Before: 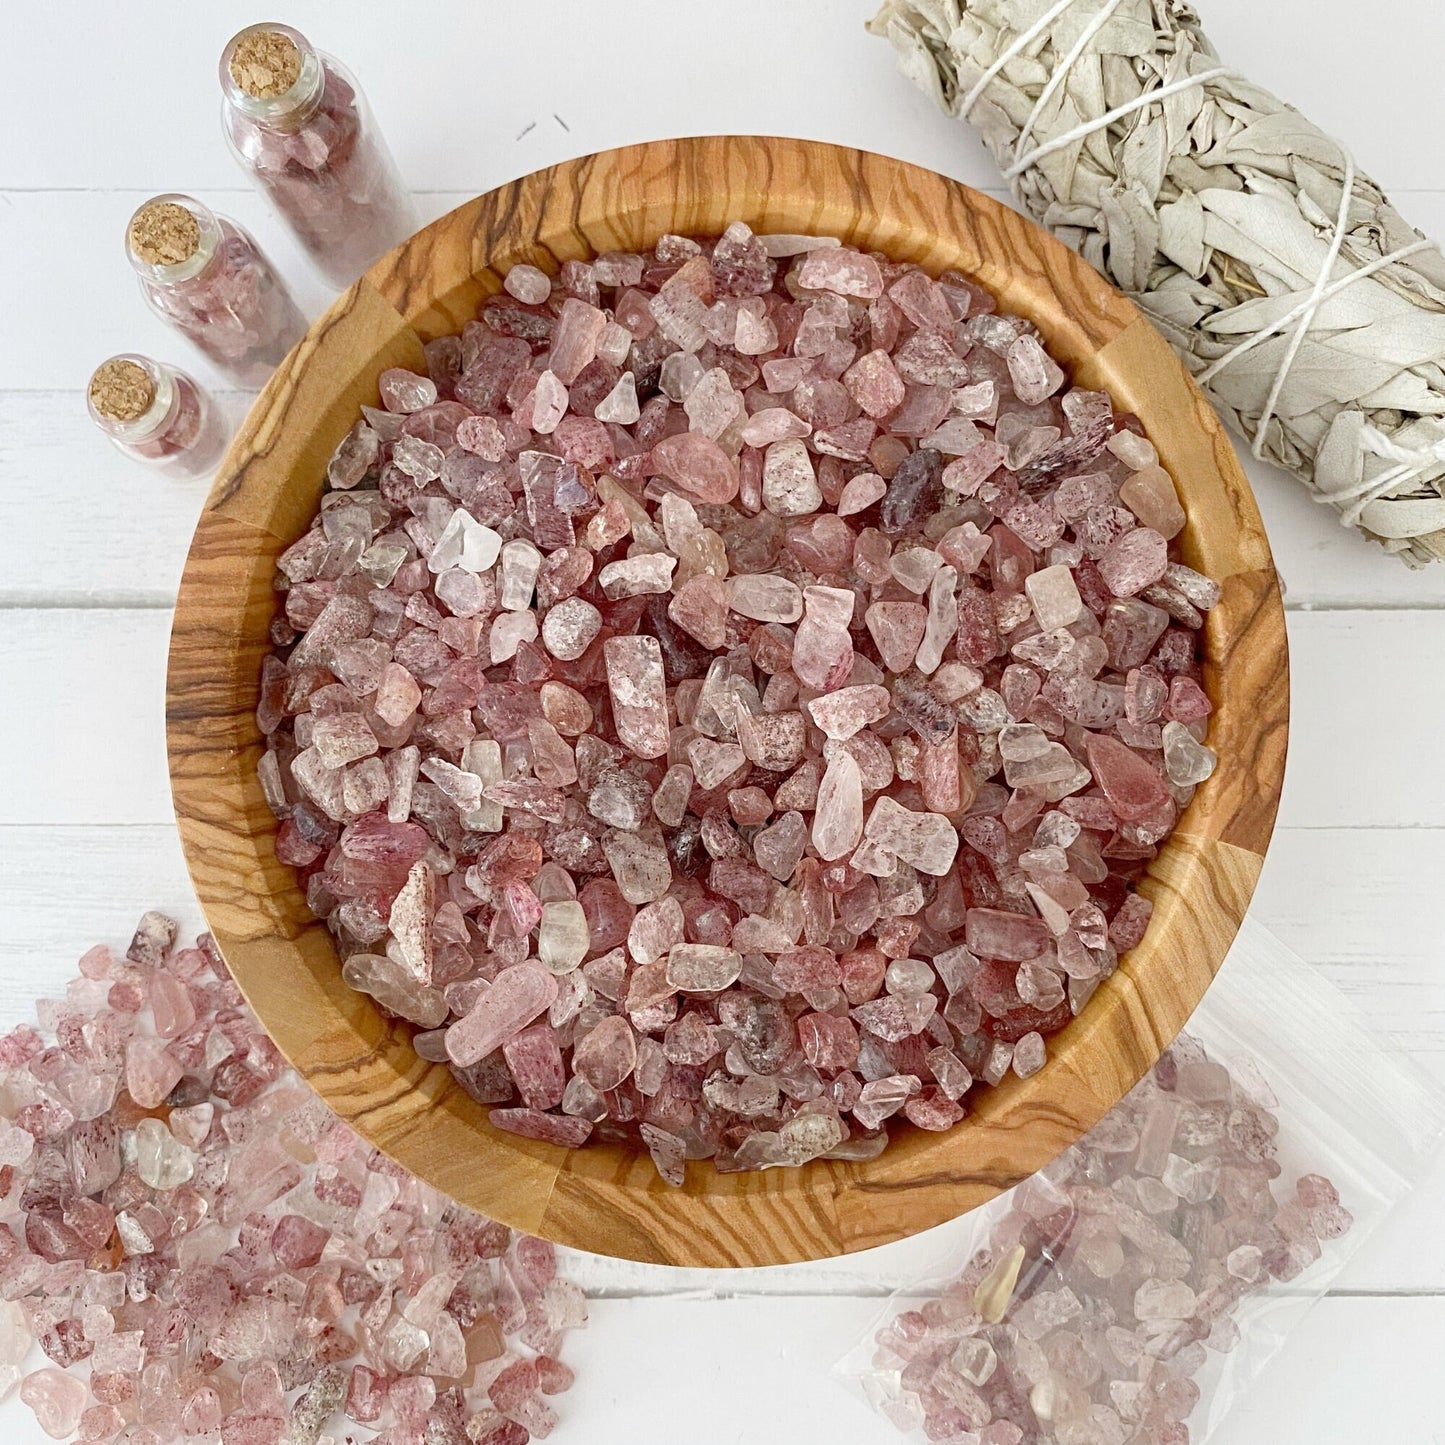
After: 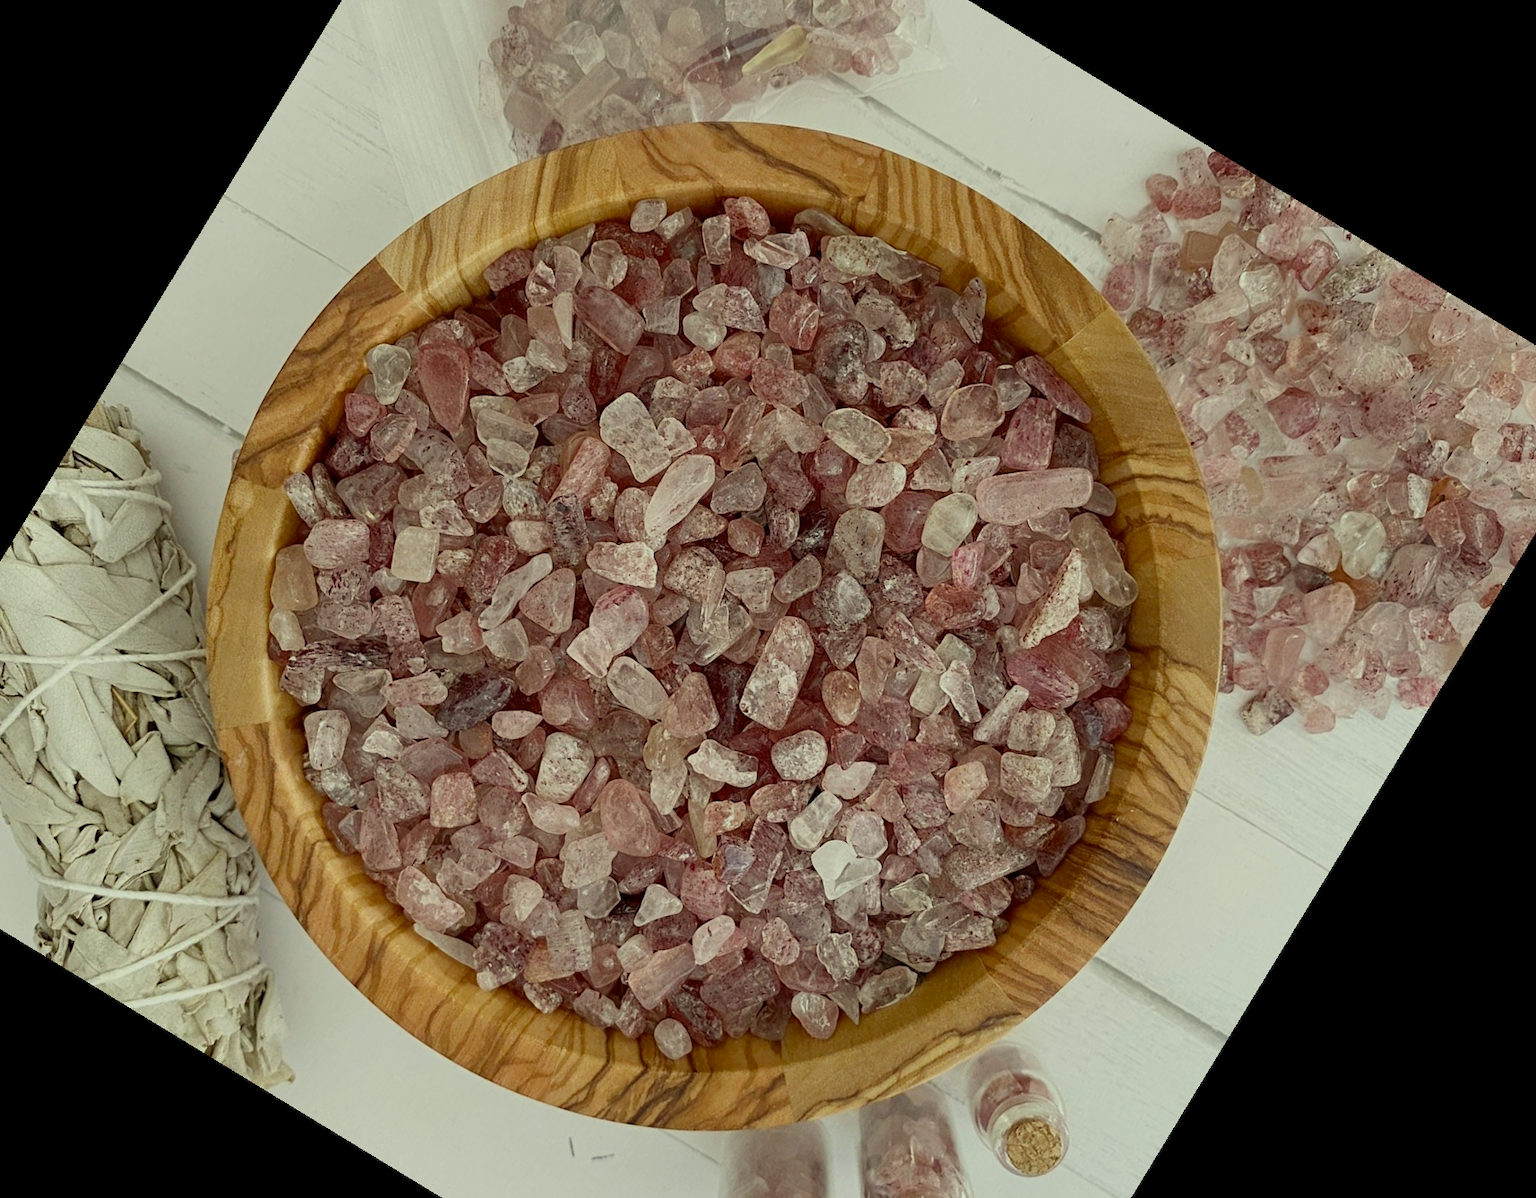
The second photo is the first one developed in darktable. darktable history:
exposure: exposure -0.582 EV, compensate highlight preservation false
contrast brightness saturation: contrast 0.05
color correction: highlights a* -5.94, highlights b* 11.19
crop and rotate: angle 148.68°, left 9.111%, top 15.603%, right 4.588%, bottom 17.041%
